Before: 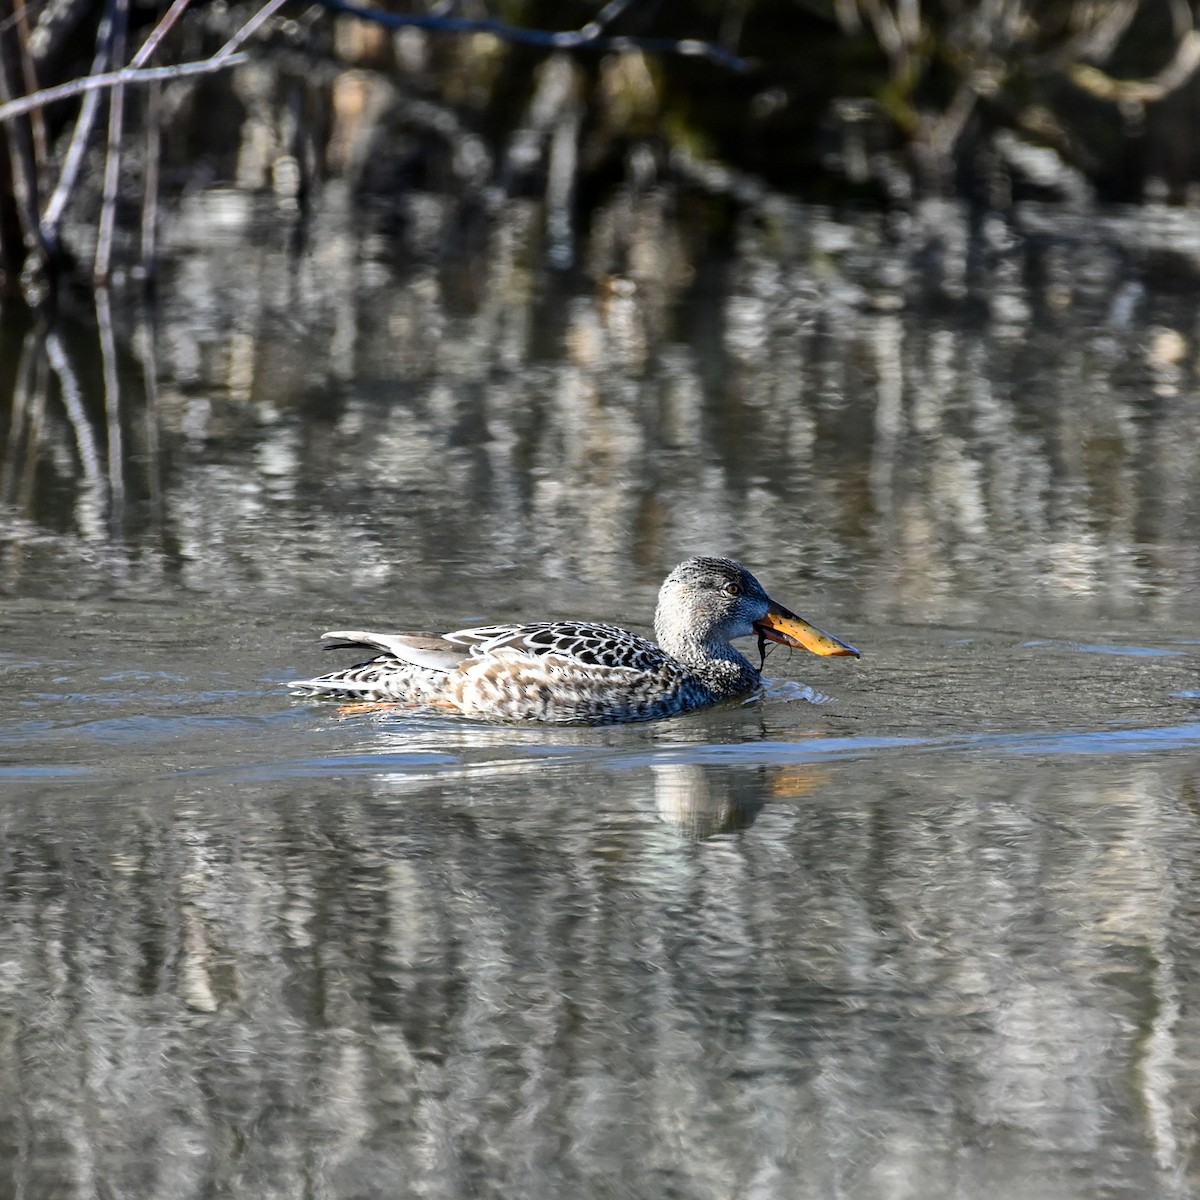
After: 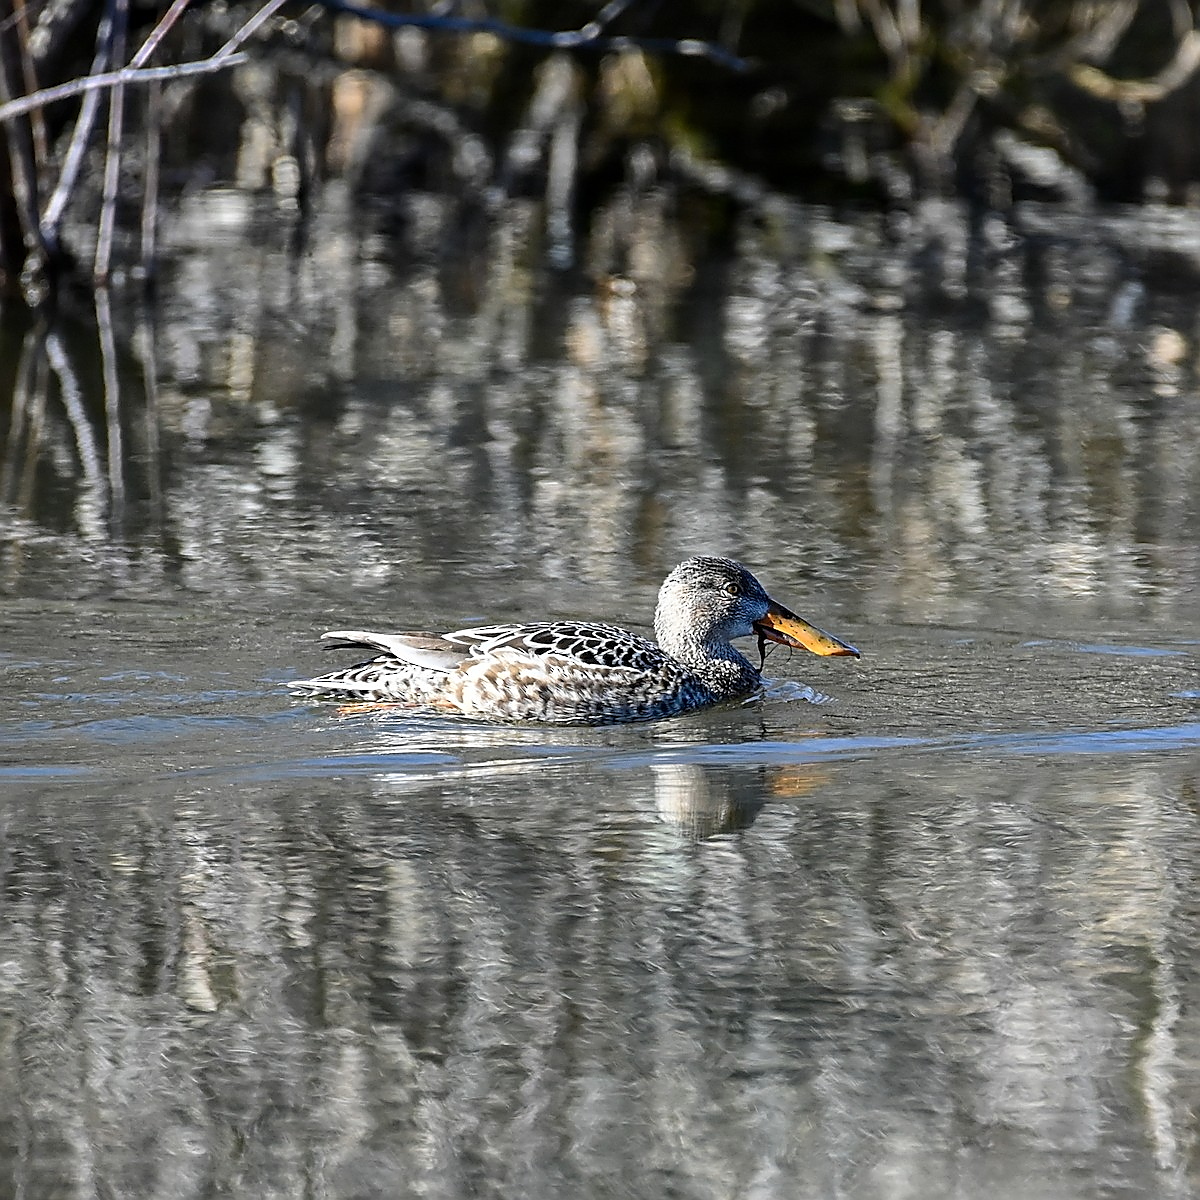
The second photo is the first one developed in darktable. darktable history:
sharpen: radius 1.419, amount 1.266, threshold 0.741
